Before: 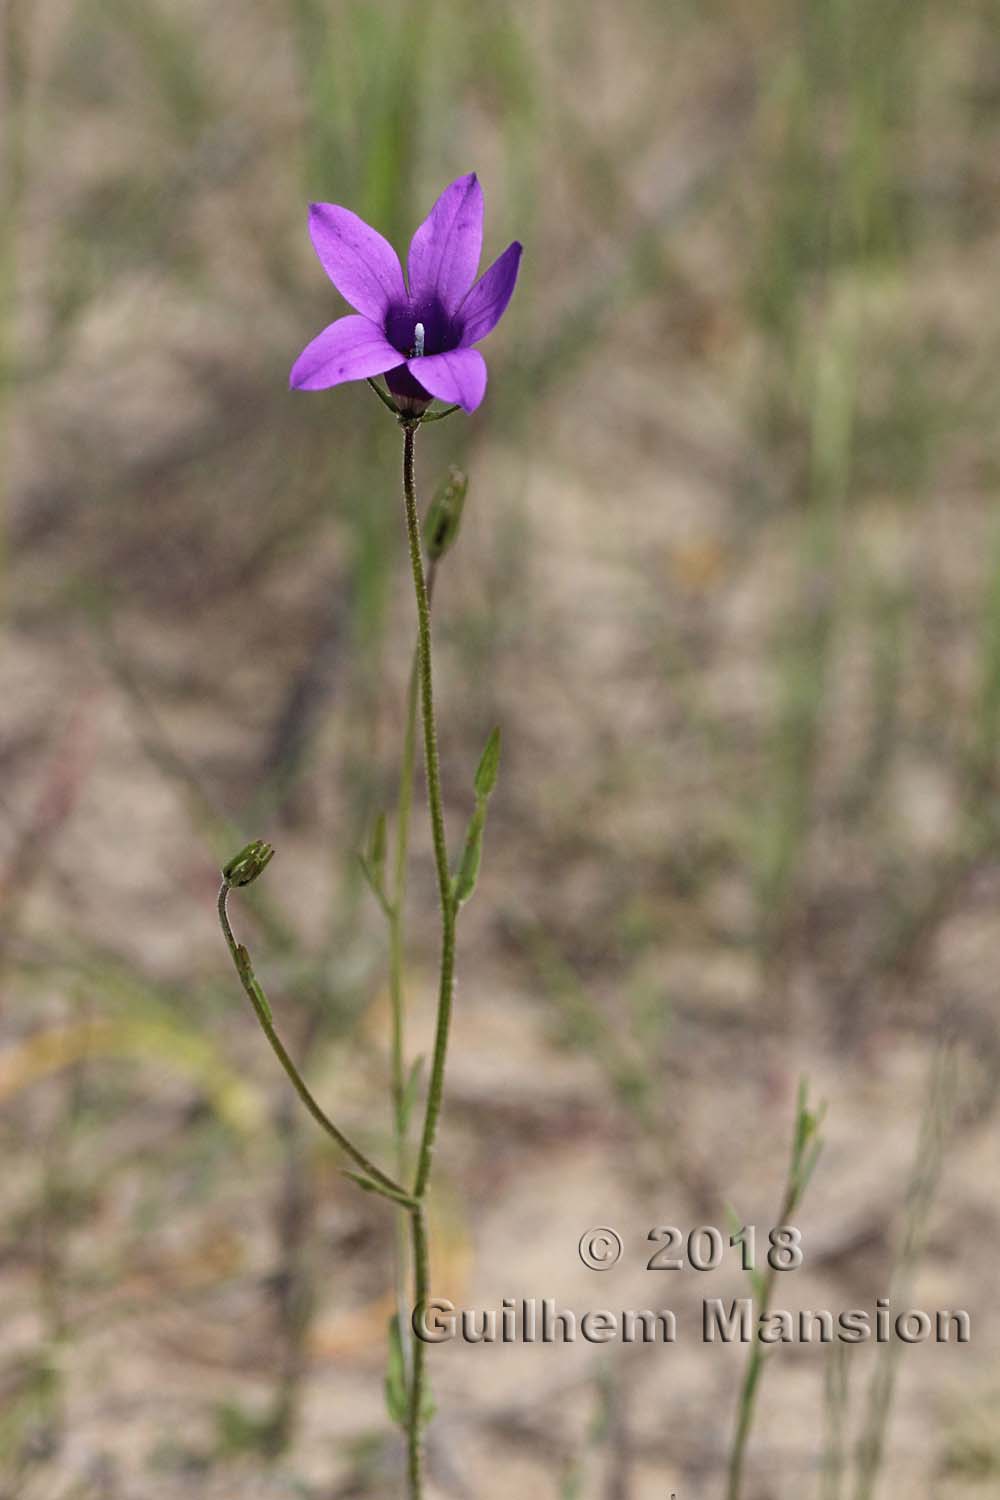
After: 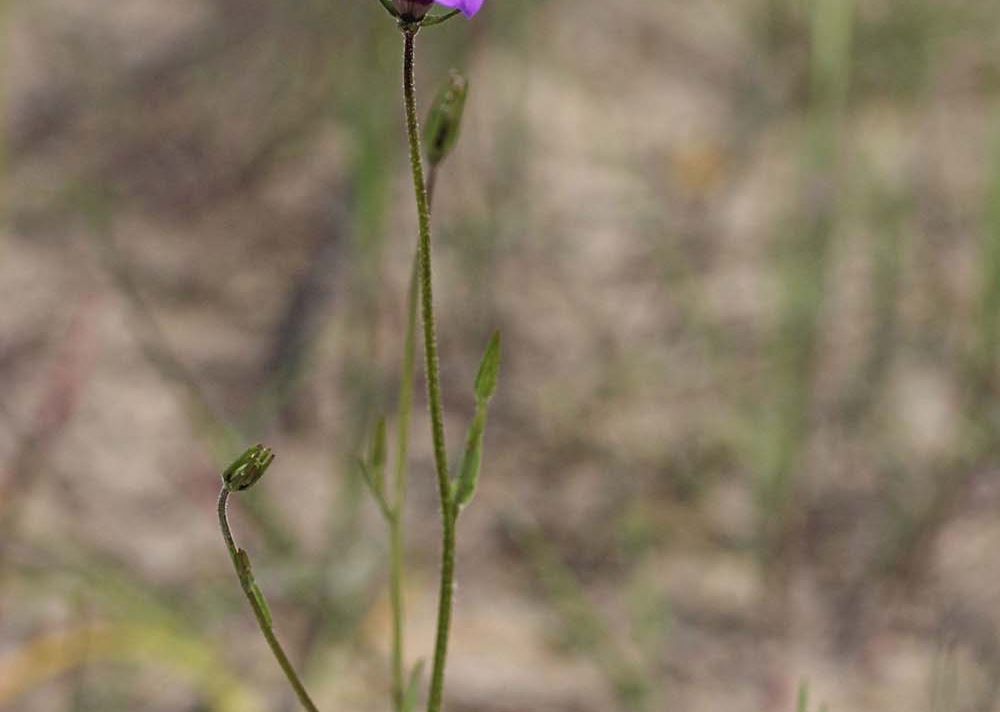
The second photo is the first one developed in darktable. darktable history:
crop and rotate: top 26.427%, bottom 26.048%
shadows and highlights: on, module defaults
